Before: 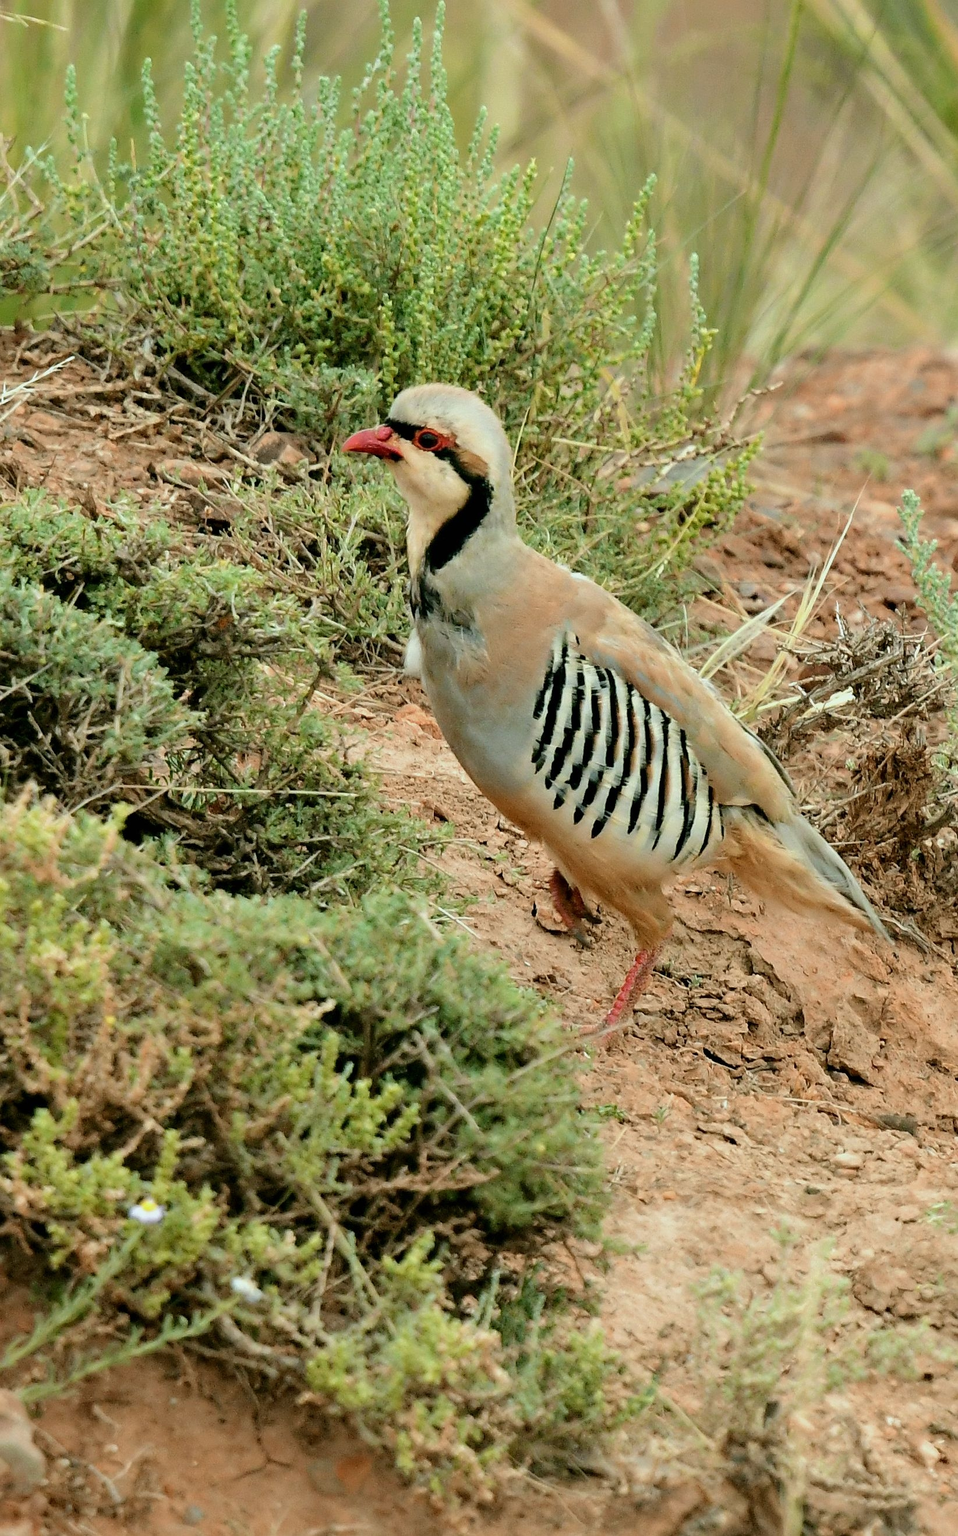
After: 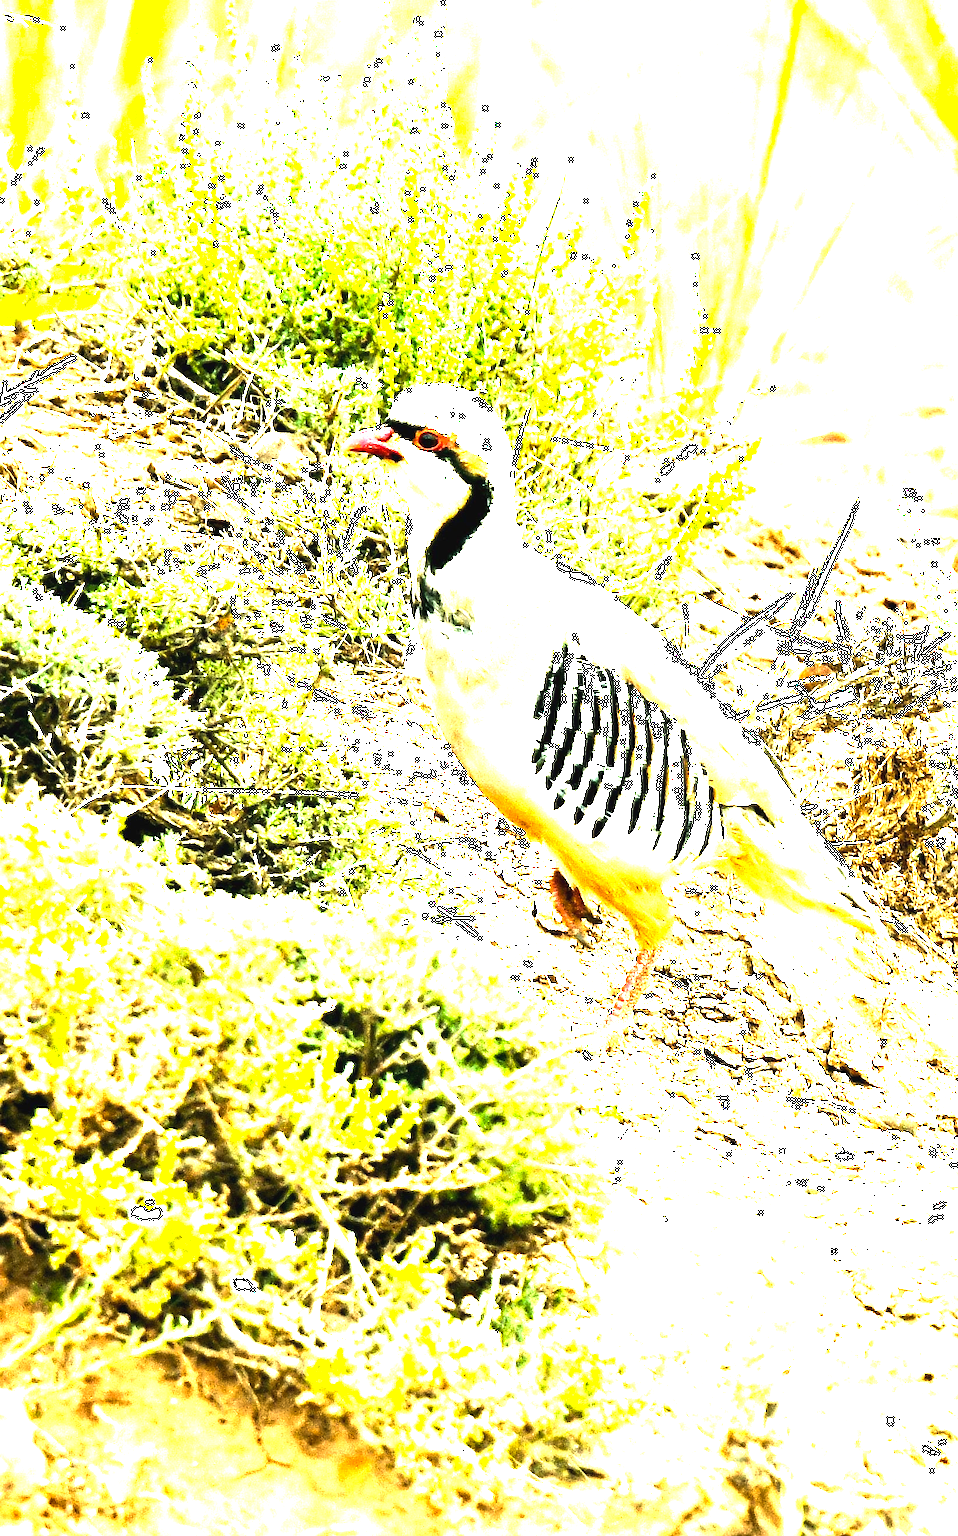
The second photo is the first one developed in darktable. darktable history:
color balance rgb: global offset › luminance 0.235%, global offset › hue 172.26°, perceptual saturation grading › global saturation 4.699%, perceptual brilliance grading › global brilliance 30.305%, perceptual brilliance grading › highlights 50.265%, perceptual brilliance grading › mid-tones 49.862%, perceptual brilliance grading › shadows -22.11%, global vibrance 20%
exposure: black level correction 0, exposure 1.193 EV, compensate highlight preservation false
